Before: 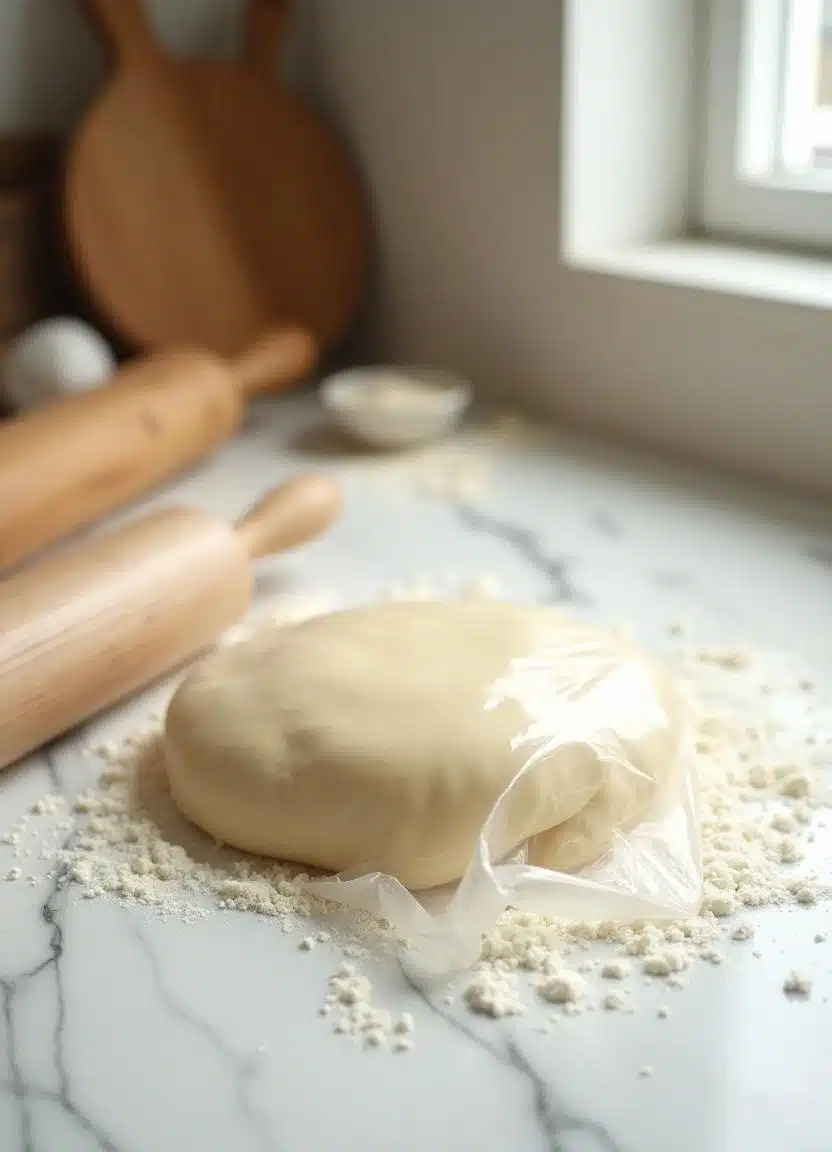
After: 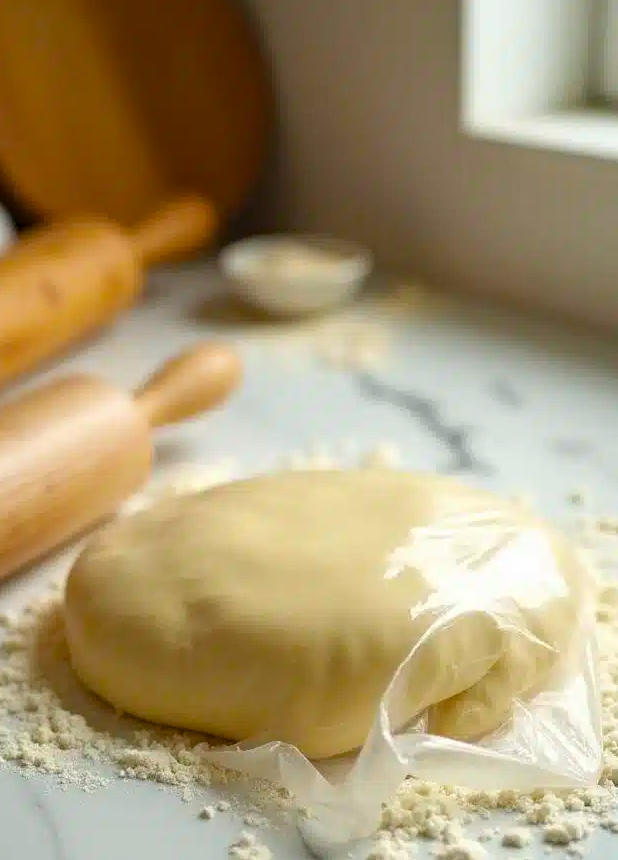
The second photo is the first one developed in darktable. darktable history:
crop and rotate: left 12.12%, top 11.448%, right 13.581%, bottom 13.842%
color balance rgb: perceptual saturation grading › global saturation 29.478%, global vibrance 20%
haze removal: compatibility mode true, adaptive false
shadows and highlights: shadows 20.96, highlights -35.34, soften with gaussian
